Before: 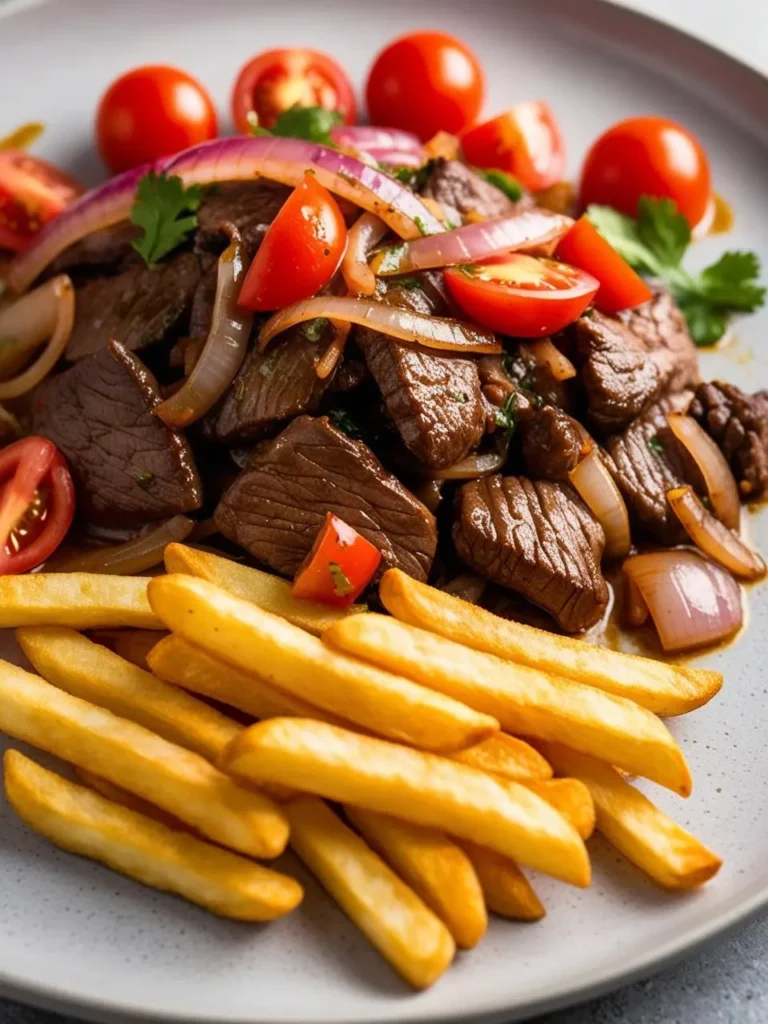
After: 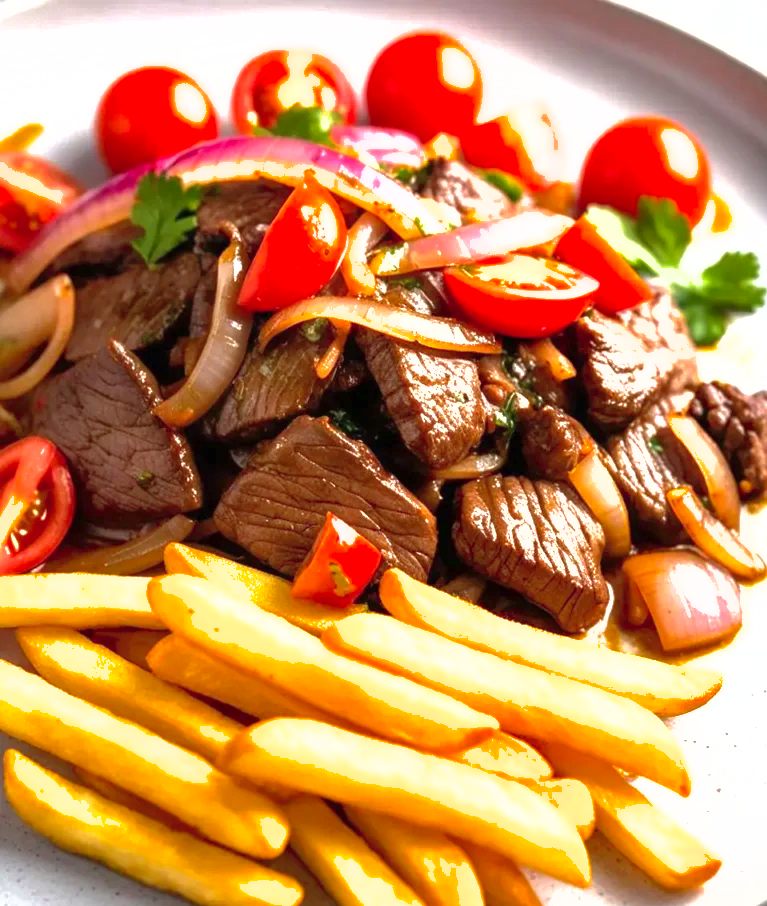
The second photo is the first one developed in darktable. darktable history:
shadows and highlights: on, module defaults
crop and rotate: top 0%, bottom 11.427%
levels: levels [0, 0.352, 0.703]
